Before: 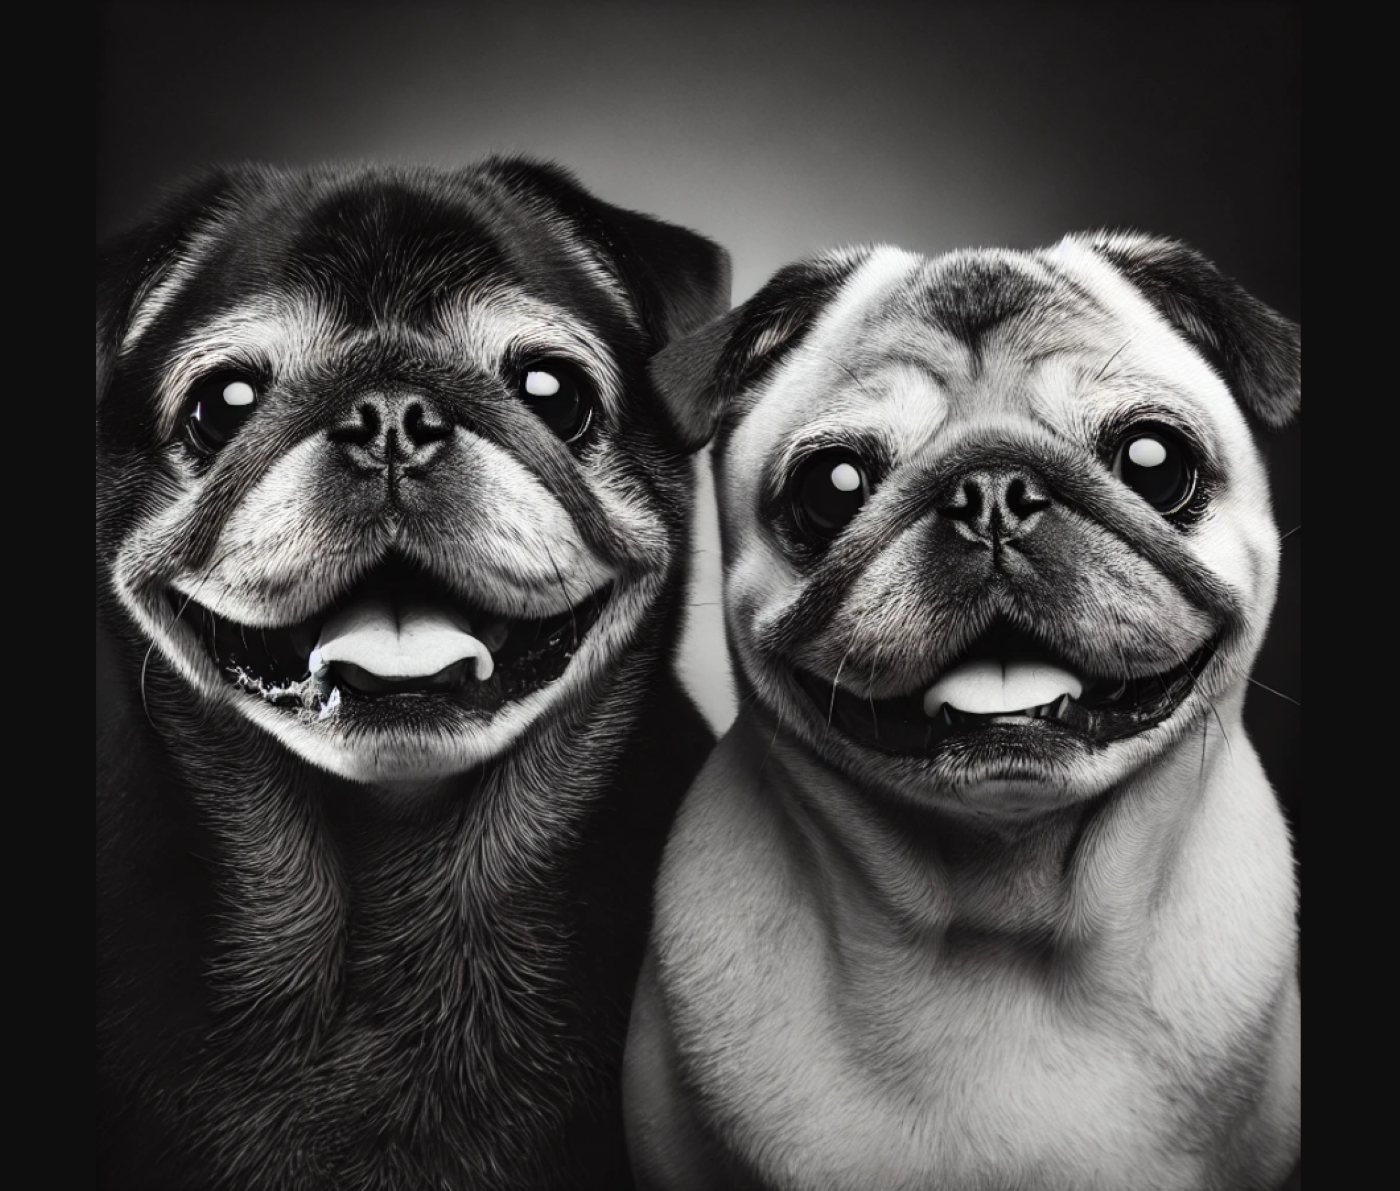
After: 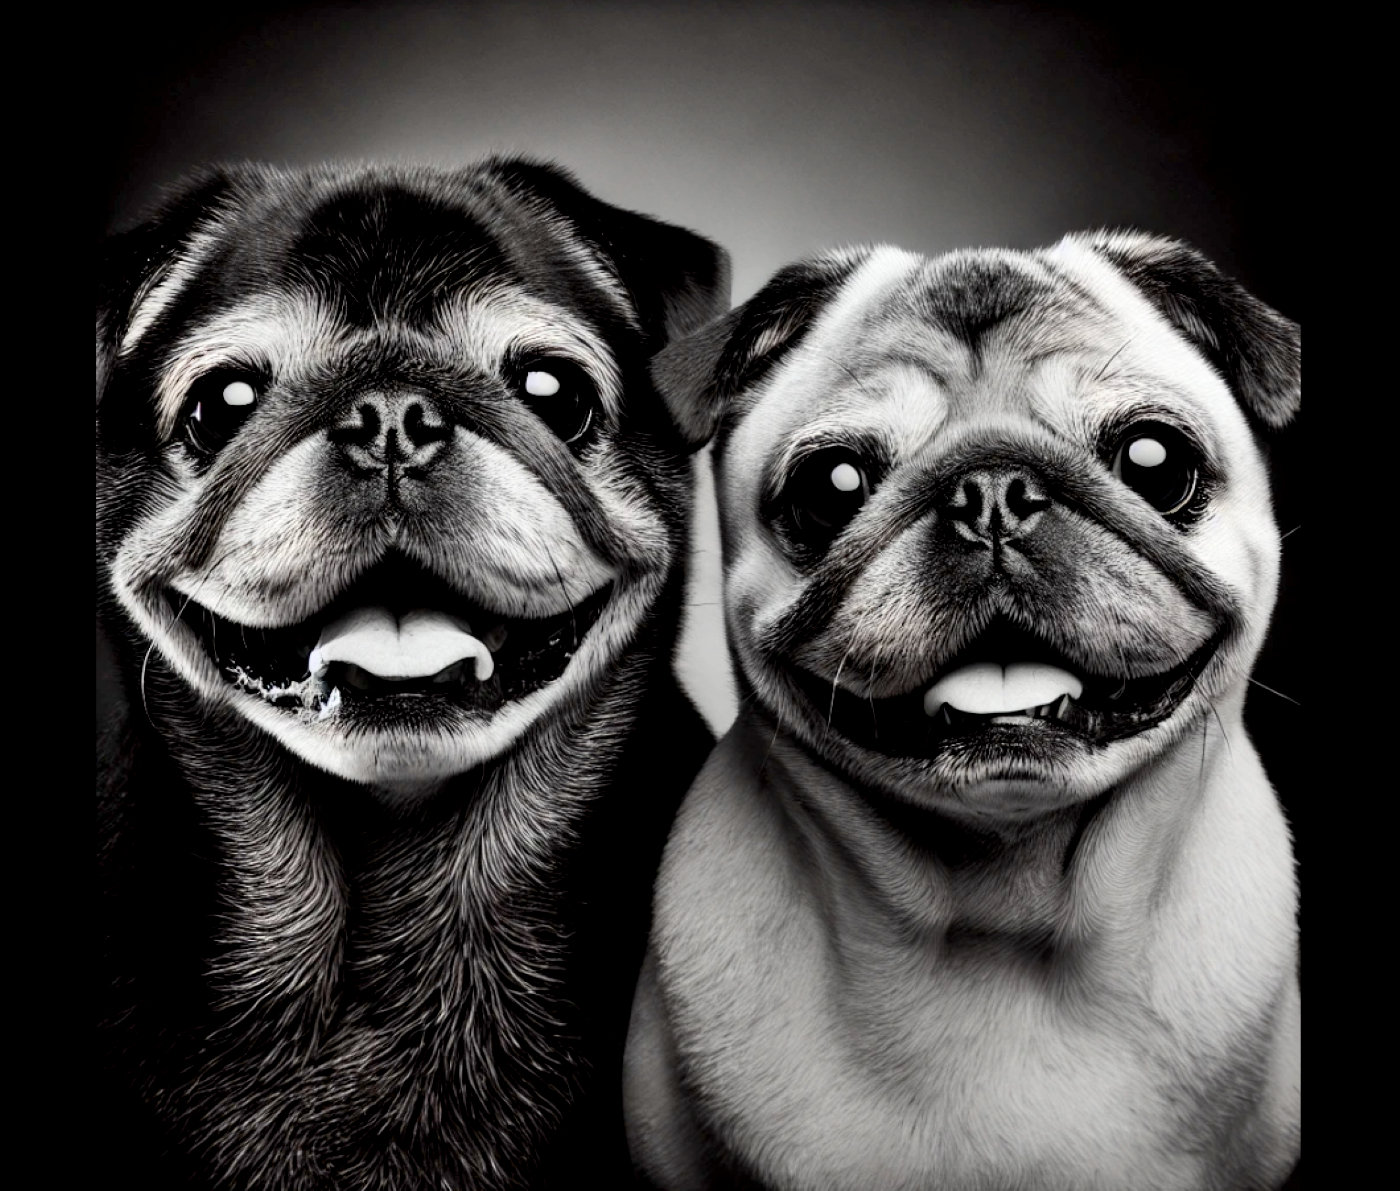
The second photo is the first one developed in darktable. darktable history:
exposure: black level correction 0.009, compensate highlight preservation false
color zones: curves: ch0 [(0.018, 0.548) (0.197, 0.654) (0.425, 0.447) (0.605, 0.658) (0.732, 0.579)]; ch1 [(0.105, 0.531) (0.224, 0.531) (0.386, 0.39) (0.618, 0.456) (0.732, 0.456) (0.956, 0.421)]; ch2 [(0.039, 0.583) (0.215, 0.465) (0.399, 0.544) (0.465, 0.548) (0.614, 0.447) (0.724, 0.43) (0.882, 0.623) (0.956, 0.632)]
bloom: size 3%, threshold 100%, strength 0%
shadows and highlights: shadows 49, highlights -41, soften with gaussian
